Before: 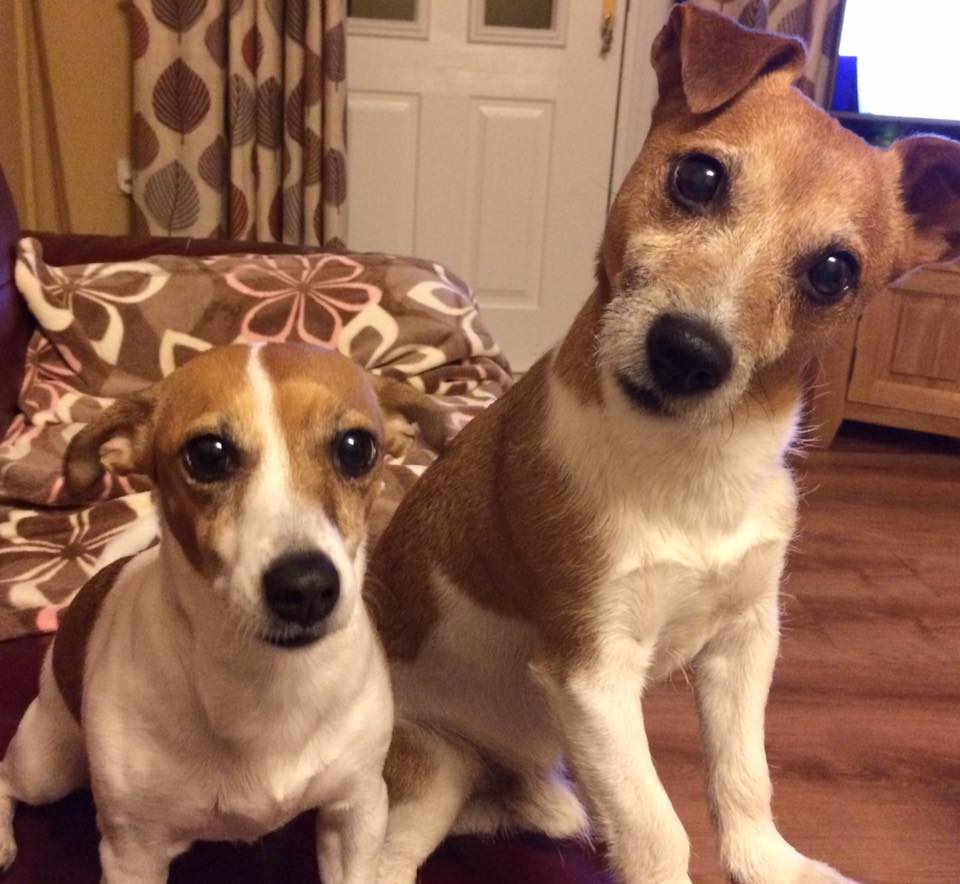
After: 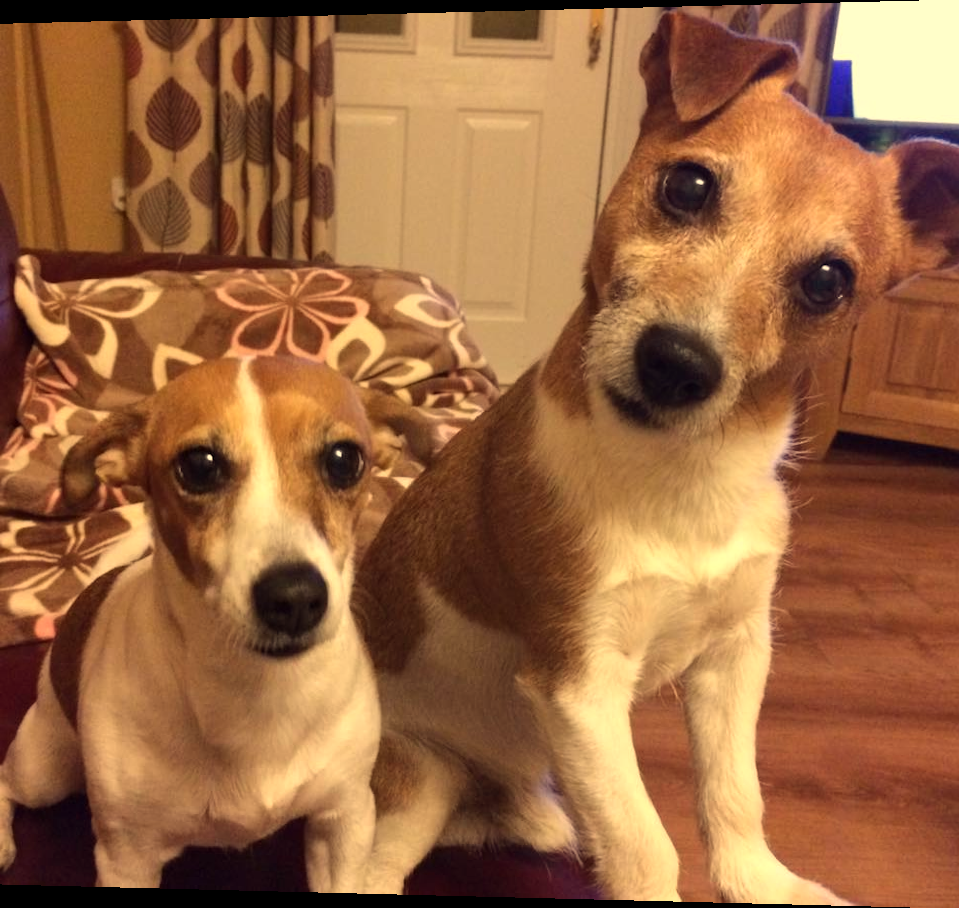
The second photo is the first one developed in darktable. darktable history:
rotate and perspective: lens shift (horizontal) -0.055, automatic cropping off
white balance: red 1.08, blue 0.791
